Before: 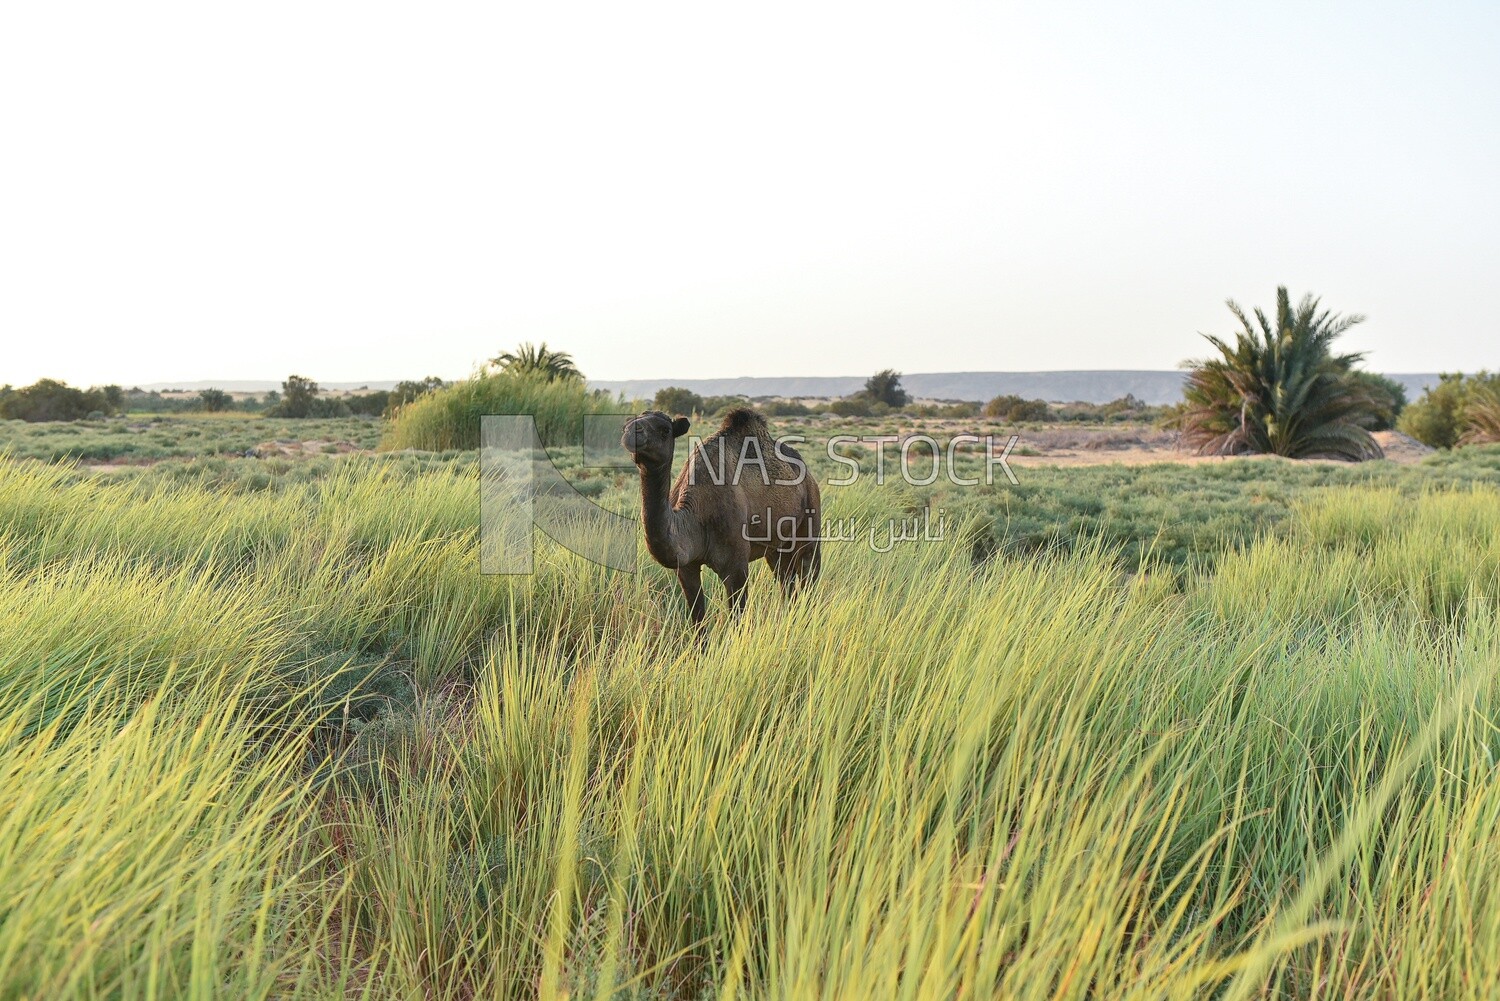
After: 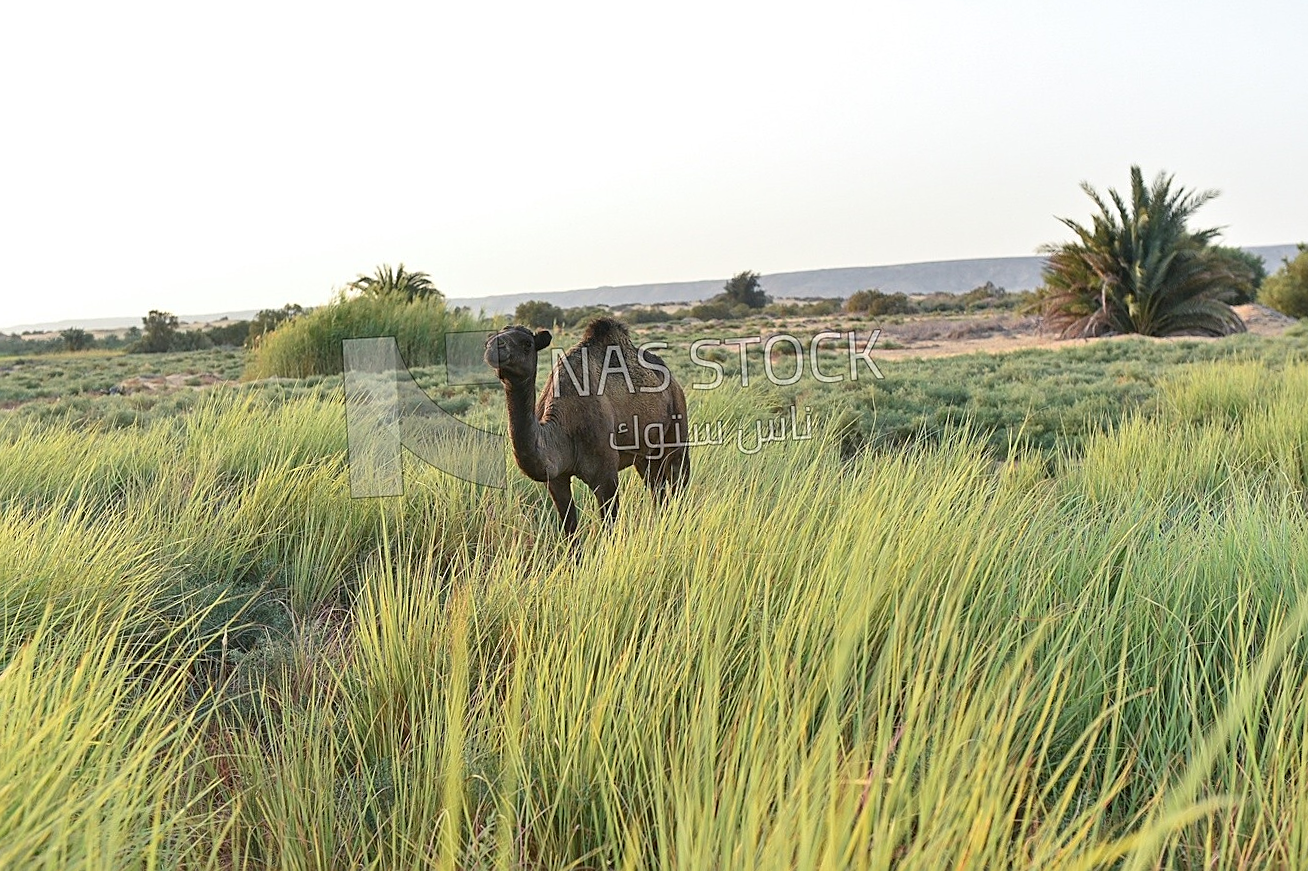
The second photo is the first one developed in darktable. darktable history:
crop and rotate: angle 3.22°, left 5.58%, top 5.719%
sharpen: on, module defaults
